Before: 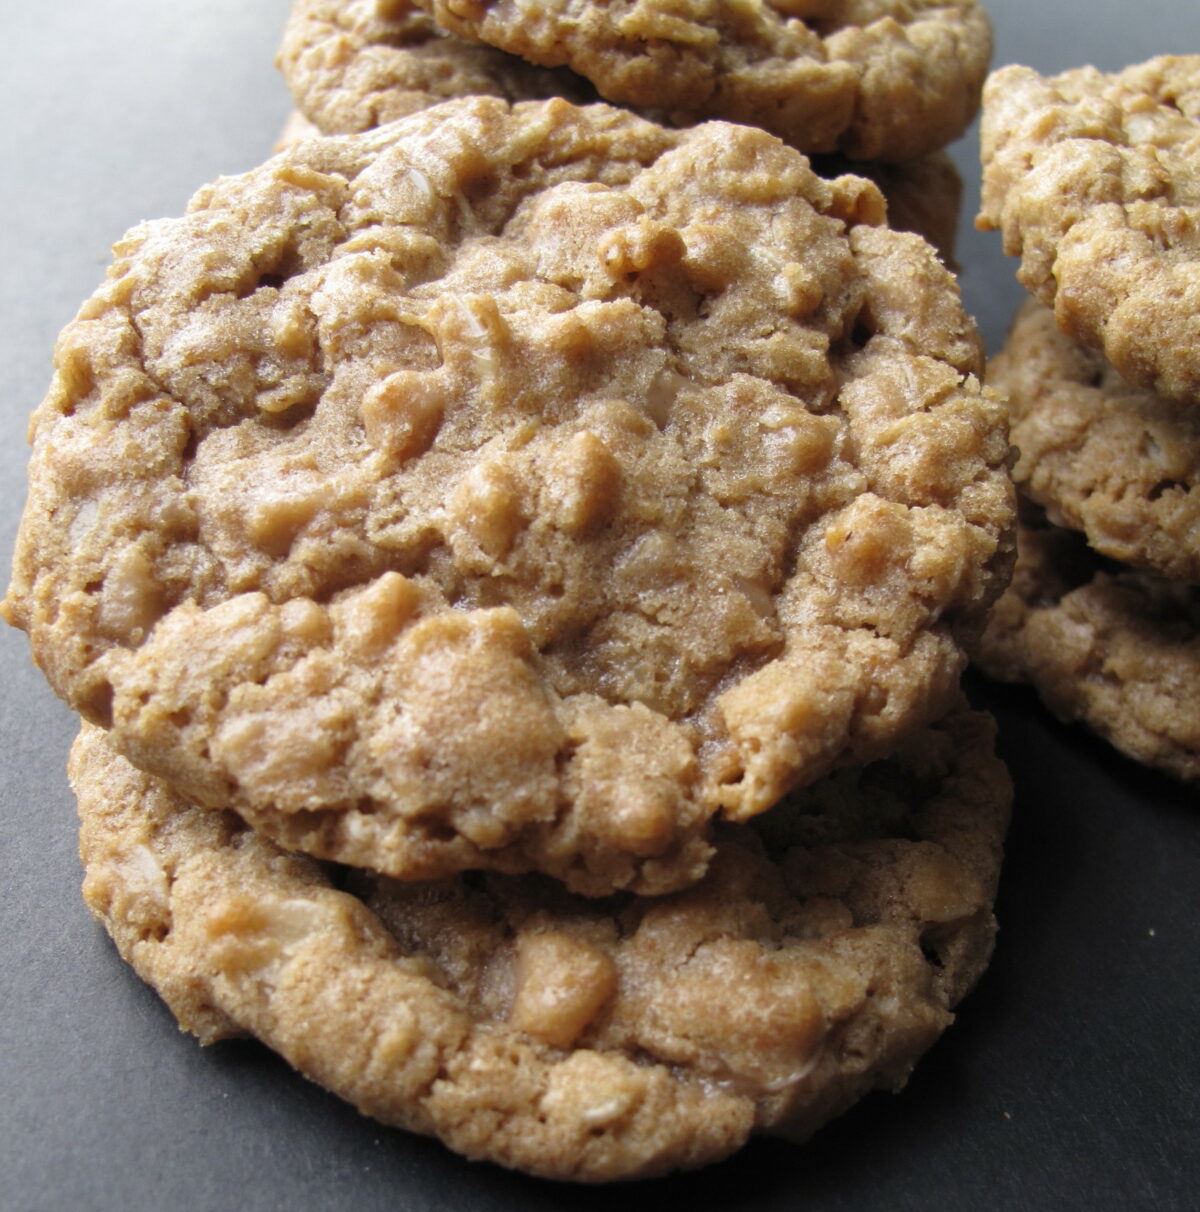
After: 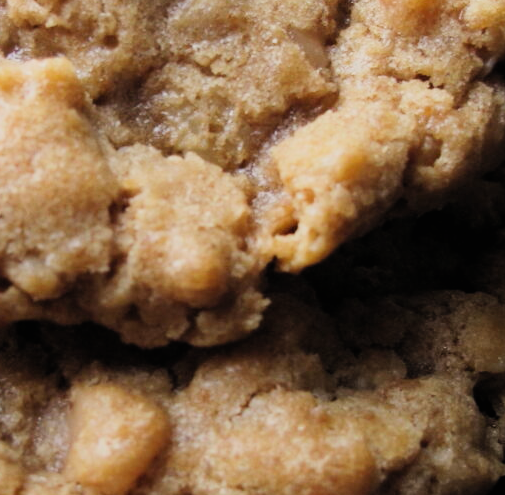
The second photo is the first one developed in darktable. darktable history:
contrast brightness saturation: contrast 0.198, brightness 0.162, saturation 0.225
filmic rgb: black relative exposure -6.89 EV, white relative exposure 5.85 EV, threshold 3.02 EV, structure ↔ texture 99.24%, hardness 2.7, preserve chrominance max RGB, enable highlight reconstruction true
crop: left 37.237%, top 45.322%, right 20.642%, bottom 13.814%
